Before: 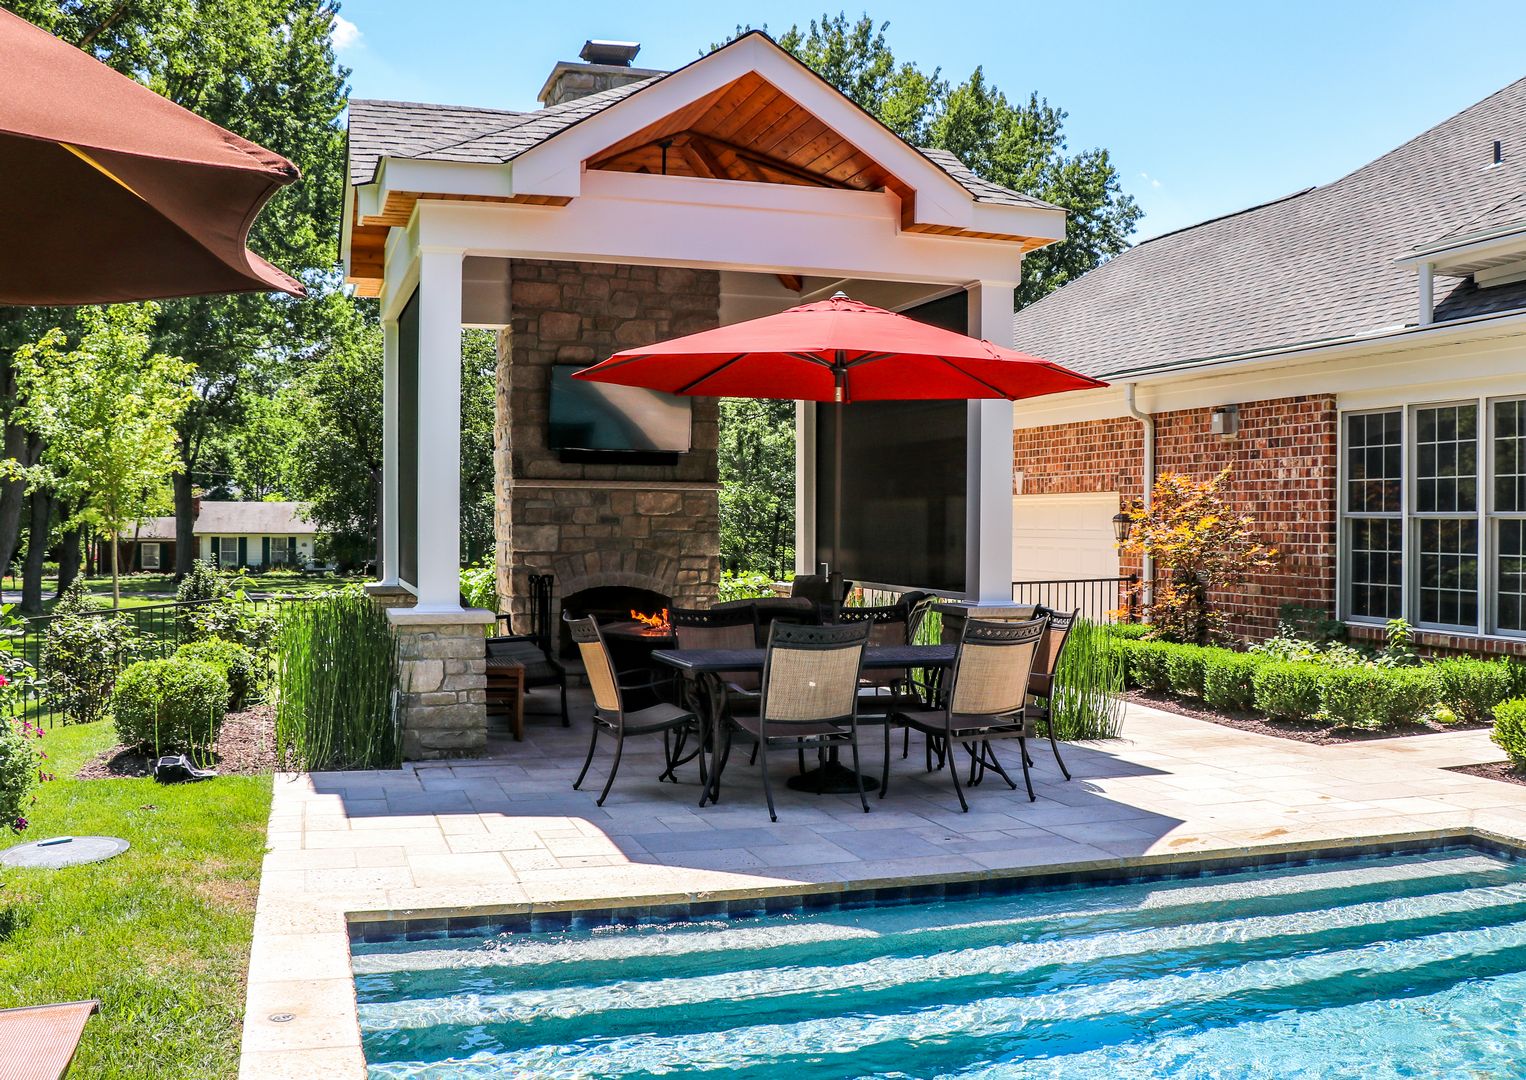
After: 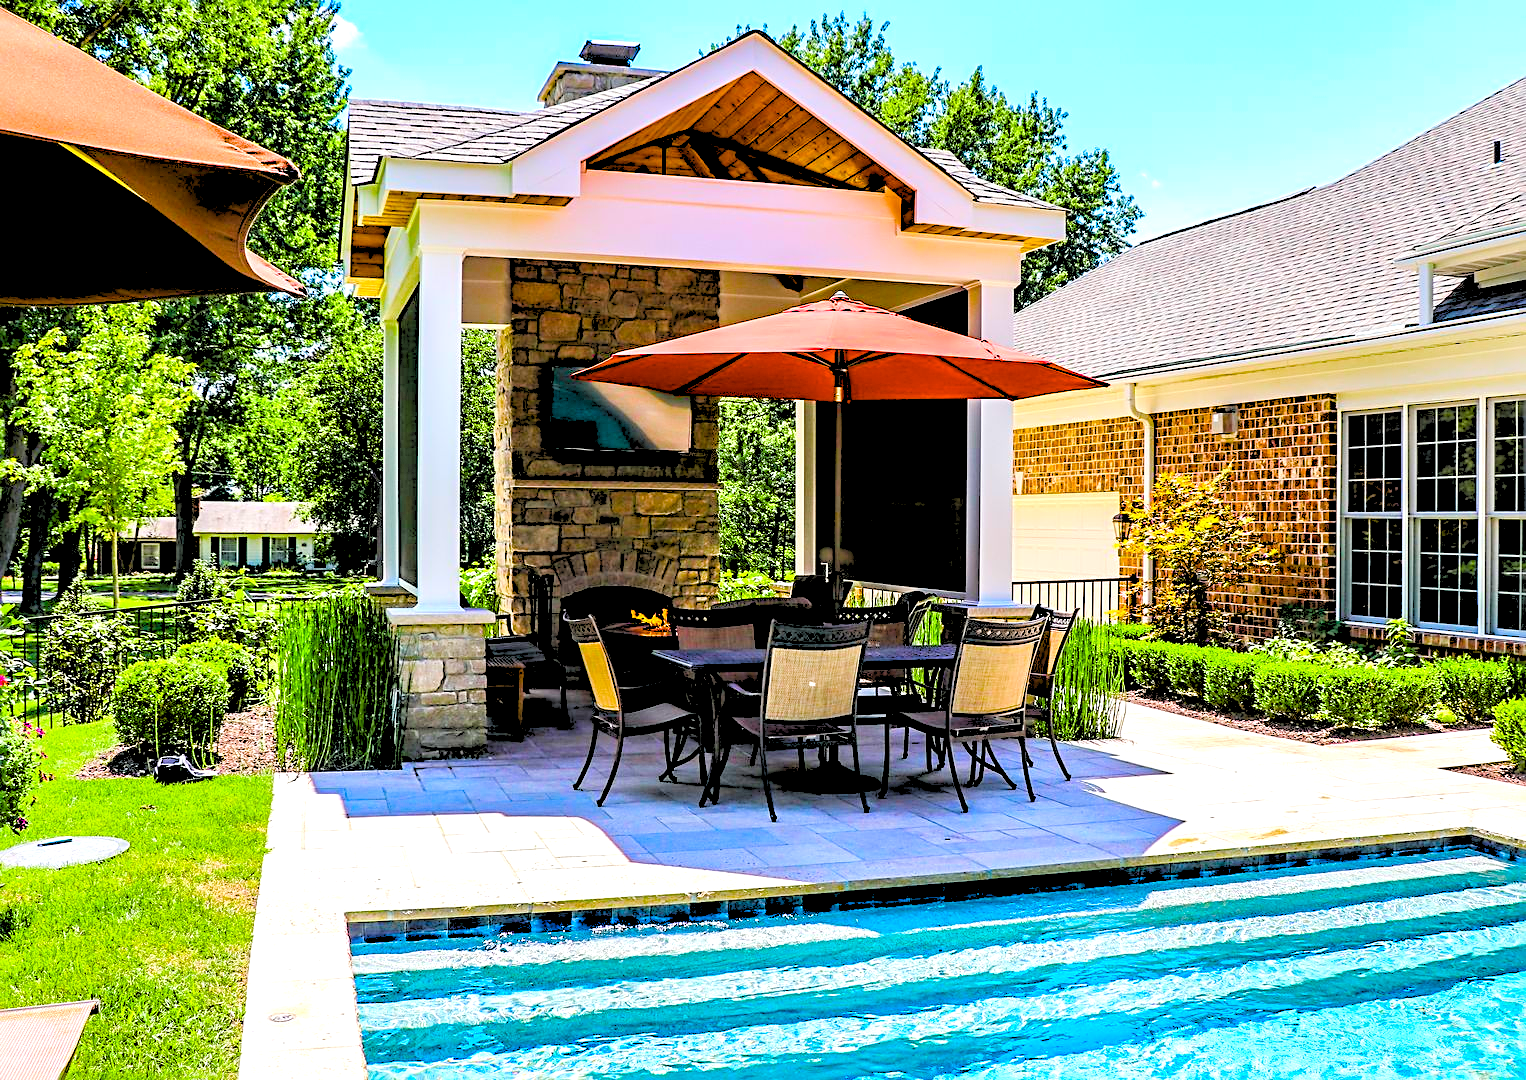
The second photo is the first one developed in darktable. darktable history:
sharpen: radius 2.767
color balance rgb: linear chroma grading › shadows 10%, linear chroma grading › highlights 10%, linear chroma grading › global chroma 15%, linear chroma grading › mid-tones 15%, perceptual saturation grading › global saturation 40%, perceptual saturation grading › highlights -25%, perceptual saturation grading › mid-tones 35%, perceptual saturation grading › shadows 35%, perceptual brilliance grading › global brilliance 11.29%, global vibrance 11.29%
color zones: curves: ch1 [(0.113, 0.438) (0.75, 0.5)]; ch2 [(0.12, 0.526) (0.75, 0.5)]
rgb levels: levels [[0.027, 0.429, 0.996], [0, 0.5, 1], [0, 0.5, 1]]
